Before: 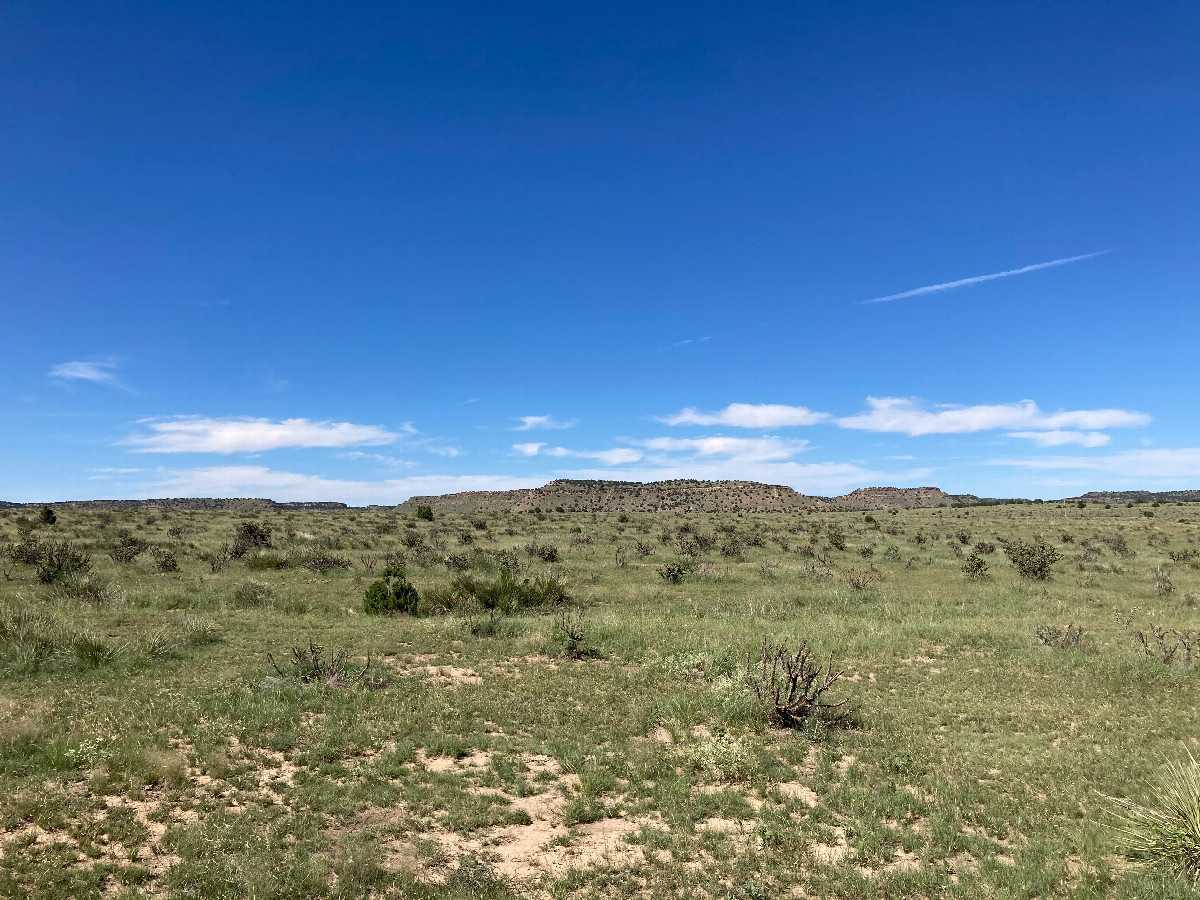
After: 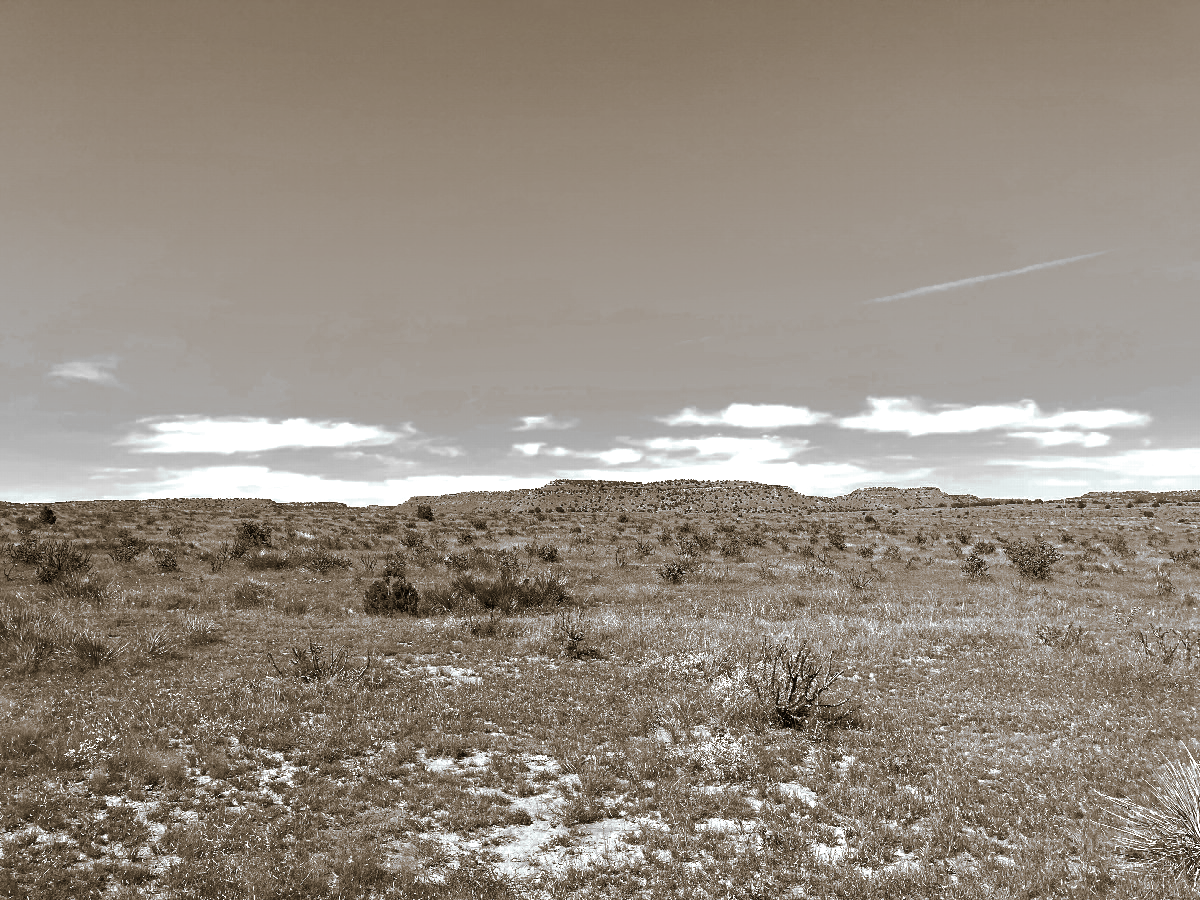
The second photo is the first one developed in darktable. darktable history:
exposure: black level correction 0, exposure 1.45 EV, compensate exposure bias true, compensate highlight preservation false
color correction: highlights a* 9.03, highlights b* 8.71, shadows a* 40, shadows b* 40, saturation 0.8
split-toning: shadows › hue 37.98°, highlights › hue 185.58°, balance -55.261
color zones: curves: ch0 [(0.002, 0.429) (0.121, 0.212) (0.198, 0.113) (0.276, 0.344) (0.331, 0.541) (0.41, 0.56) (0.482, 0.289) (0.619, 0.227) (0.721, 0.18) (0.821, 0.435) (0.928, 0.555) (1, 0.587)]; ch1 [(0, 0) (0.143, 0) (0.286, 0) (0.429, 0) (0.571, 0) (0.714, 0) (0.857, 0)]
